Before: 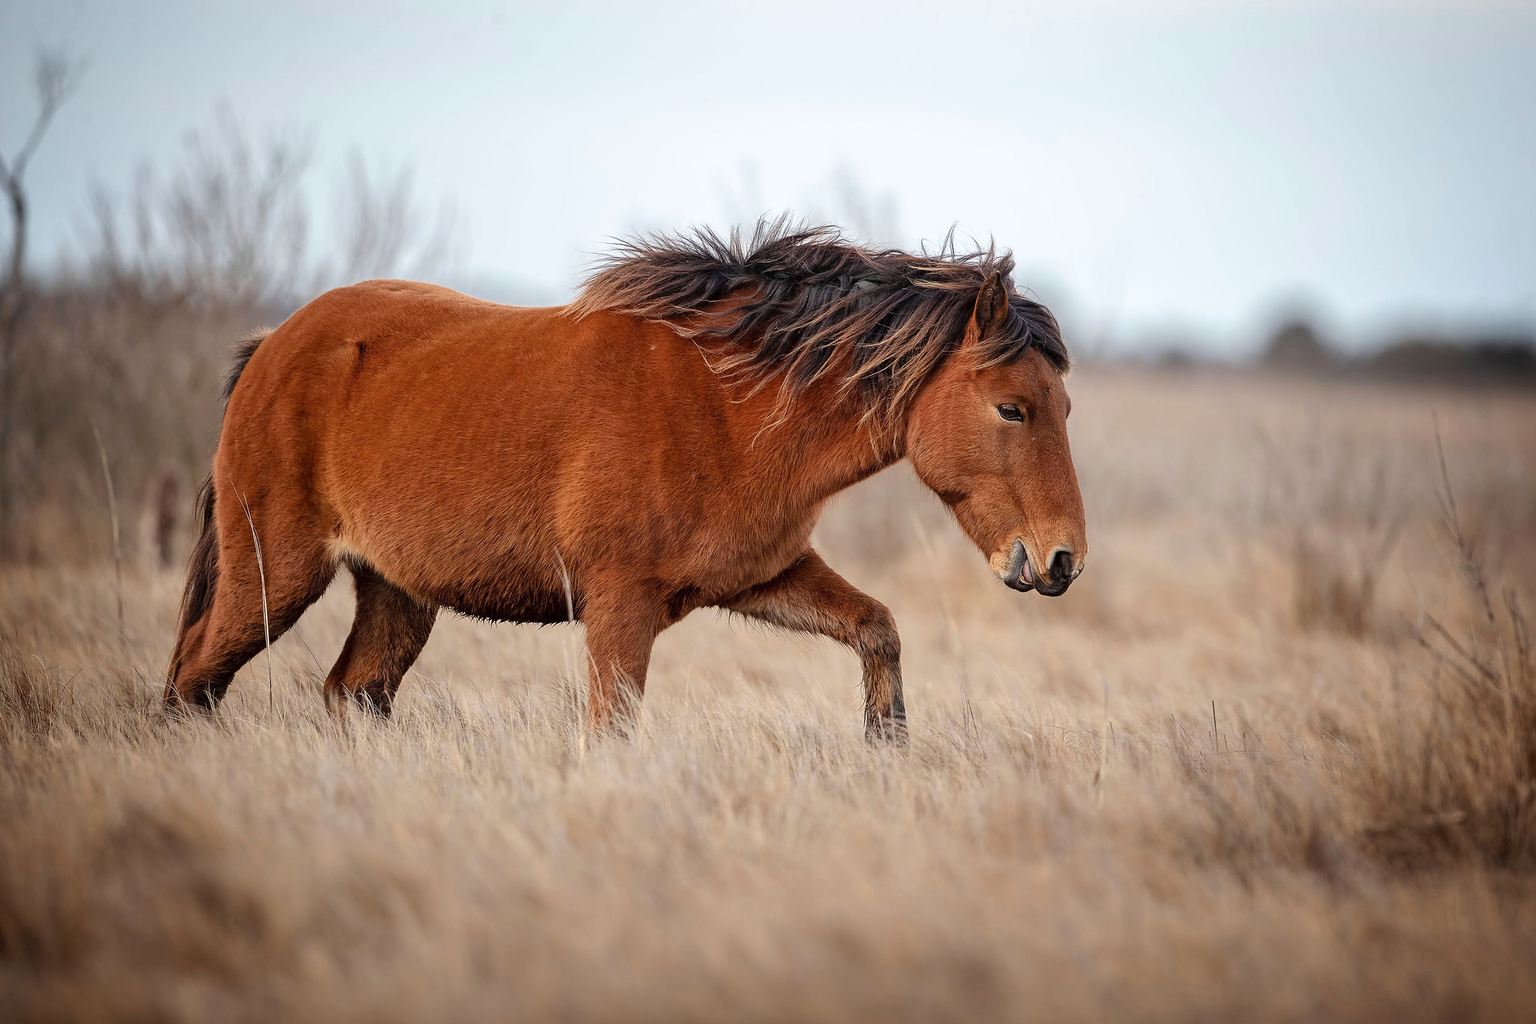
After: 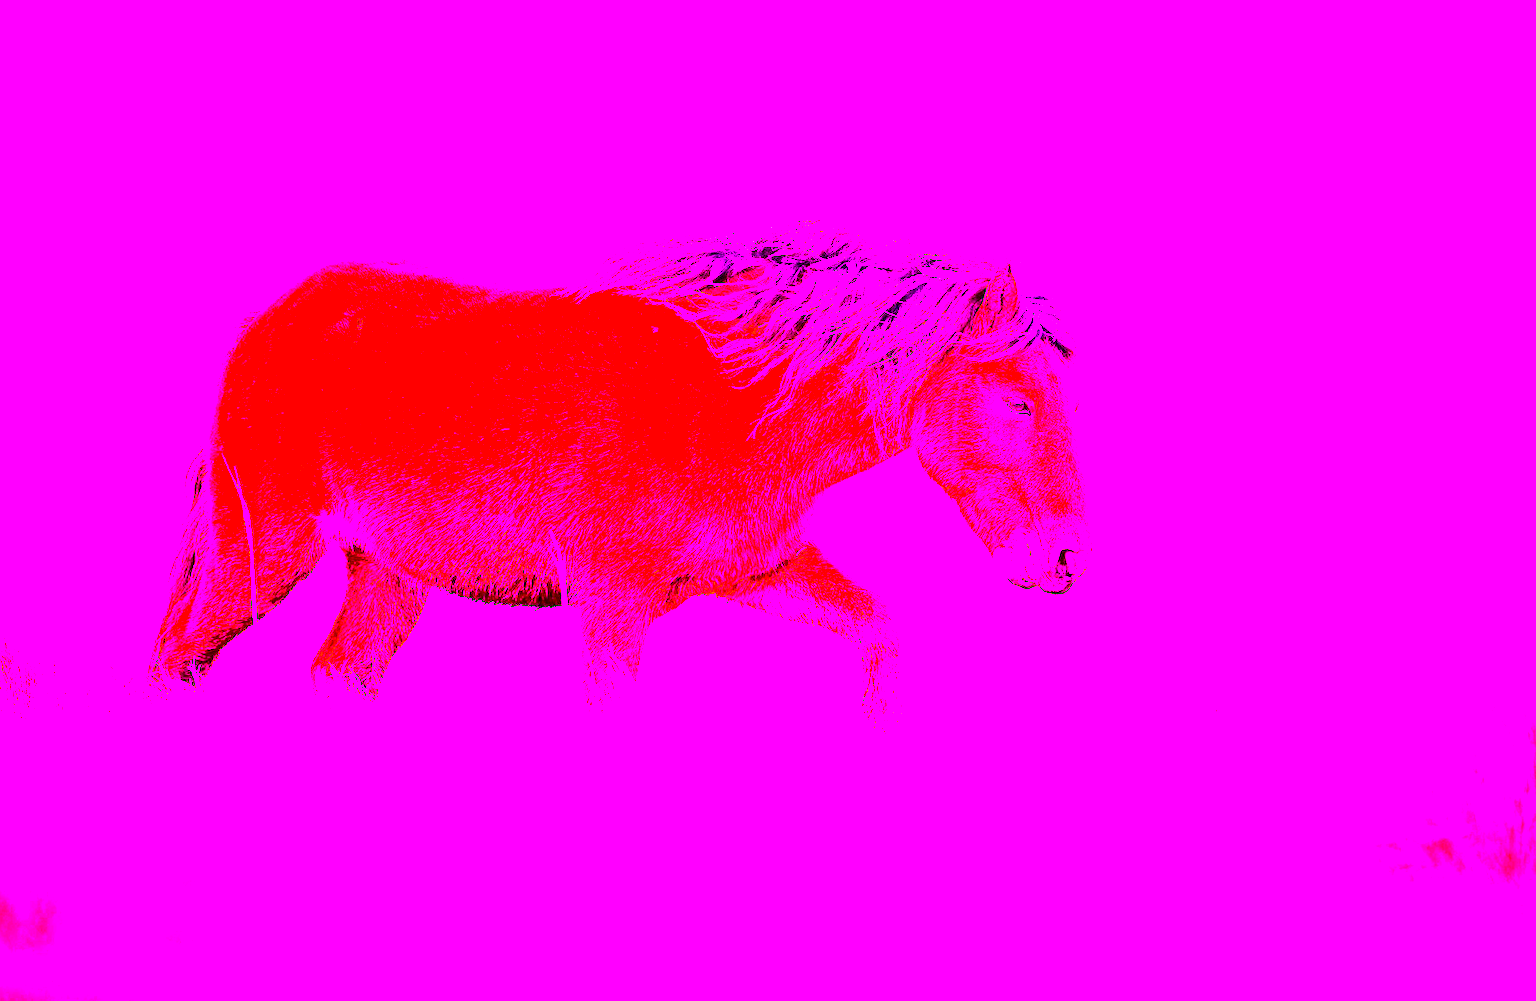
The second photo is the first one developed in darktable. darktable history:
rotate and perspective: rotation 1.57°, crop left 0.018, crop right 0.982, crop top 0.039, crop bottom 0.961
white balance: red 8, blue 8
color balance rgb: perceptual saturation grading › global saturation 25%, global vibrance 20%
contrast brightness saturation: contrast 0.28
